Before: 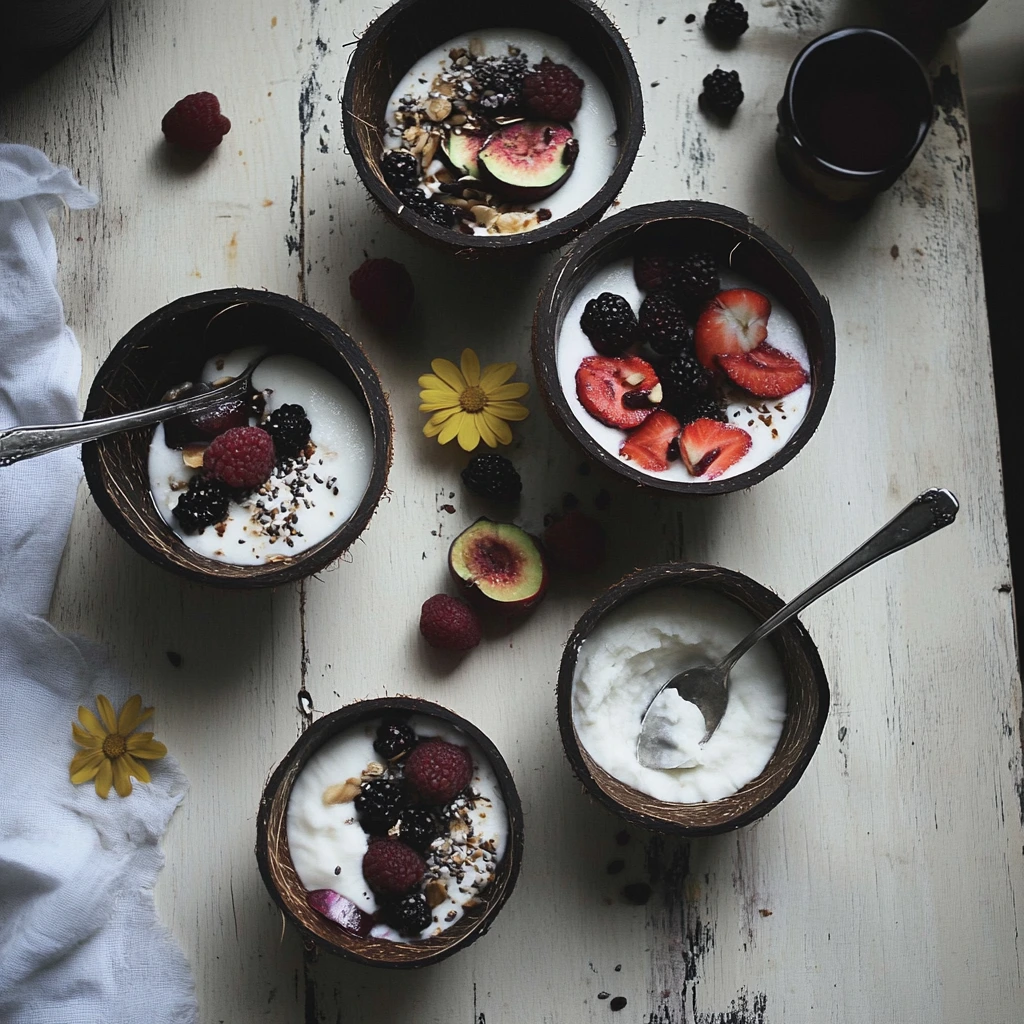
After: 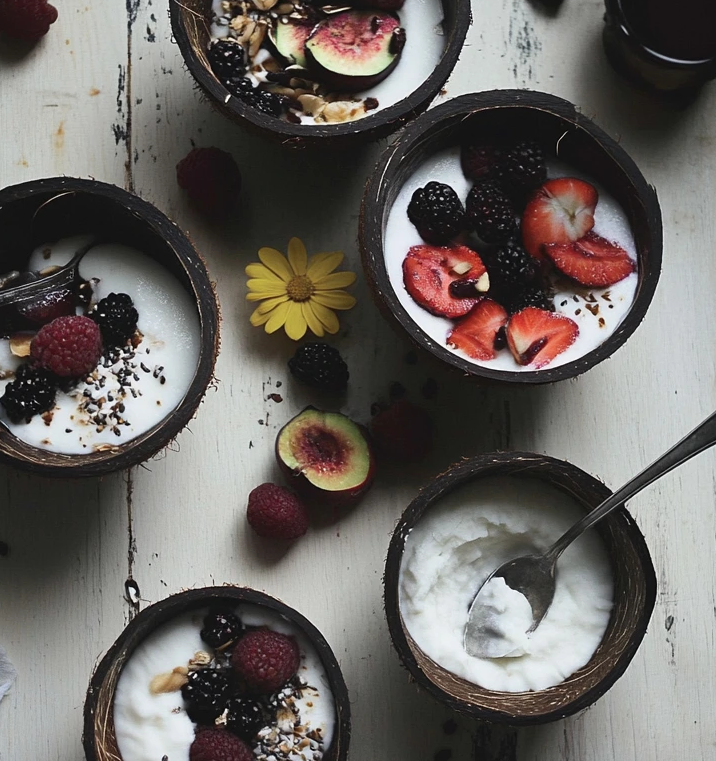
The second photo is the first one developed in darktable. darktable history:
crop and rotate: left 16.948%, top 10.897%, right 13.049%, bottom 14.736%
